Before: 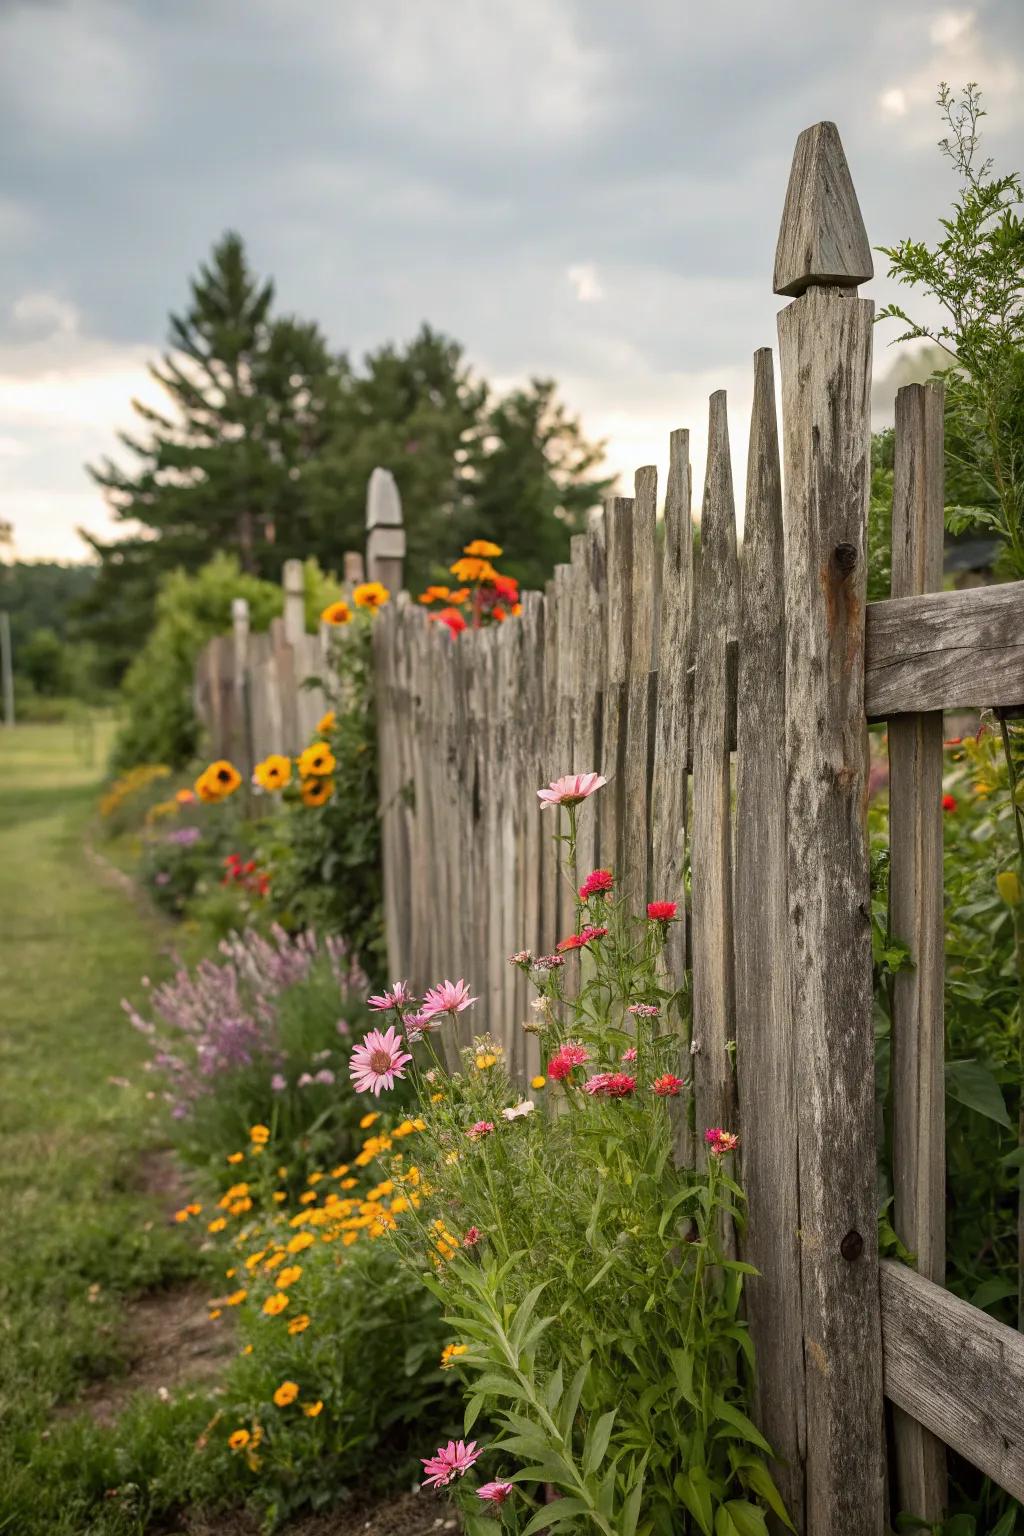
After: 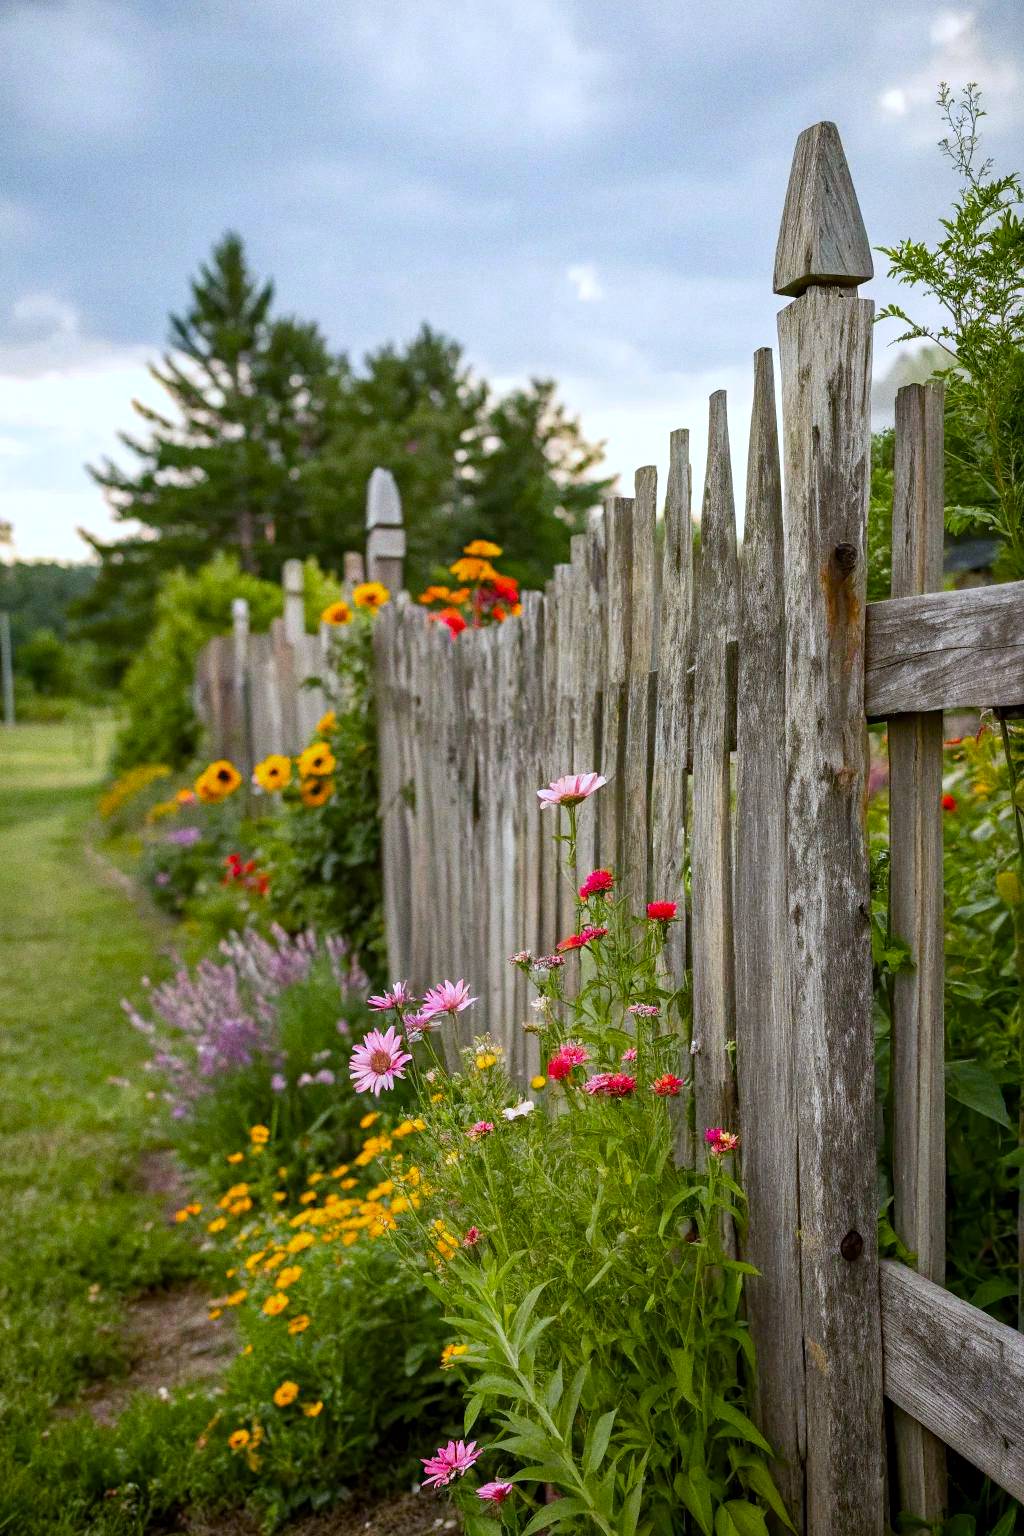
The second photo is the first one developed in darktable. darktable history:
white balance: red 0.931, blue 1.11
grain: coarseness 0.09 ISO
color balance rgb: perceptual saturation grading › global saturation 35%, perceptual saturation grading › highlights -25%, perceptual saturation grading › shadows 25%, global vibrance 10%
exposure: black level correction 0.002, exposure 0.15 EV, compensate highlight preservation false
